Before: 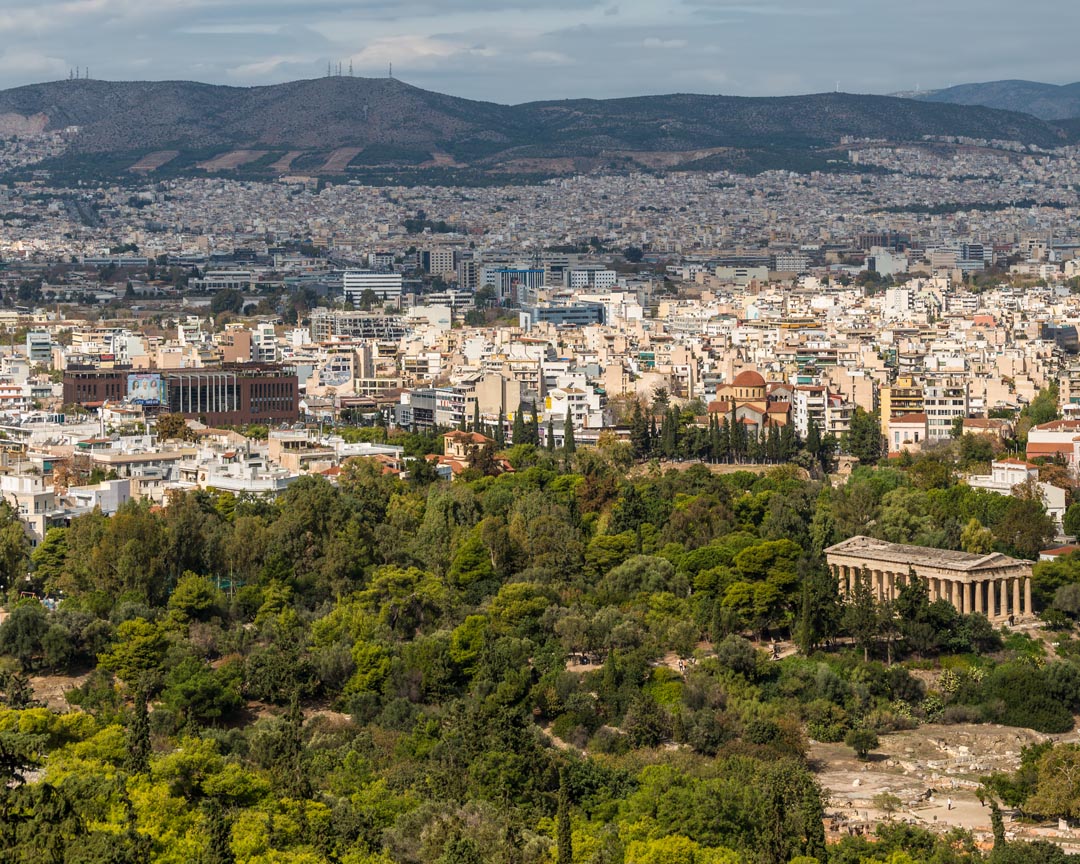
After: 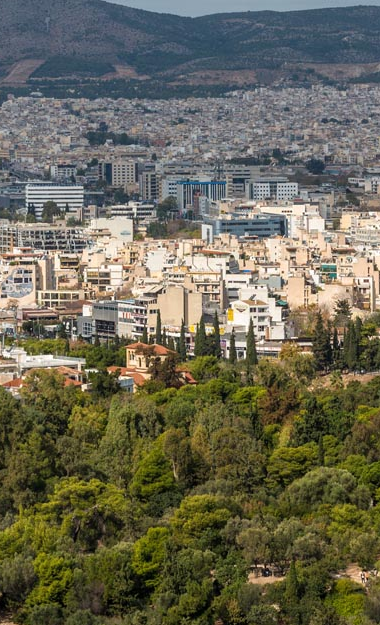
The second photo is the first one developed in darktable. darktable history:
crop and rotate: left 29.476%, top 10.214%, right 35.32%, bottom 17.333%
shadows and highlights: shadows 12, white point adjustment 1.2, soften with gaussian
